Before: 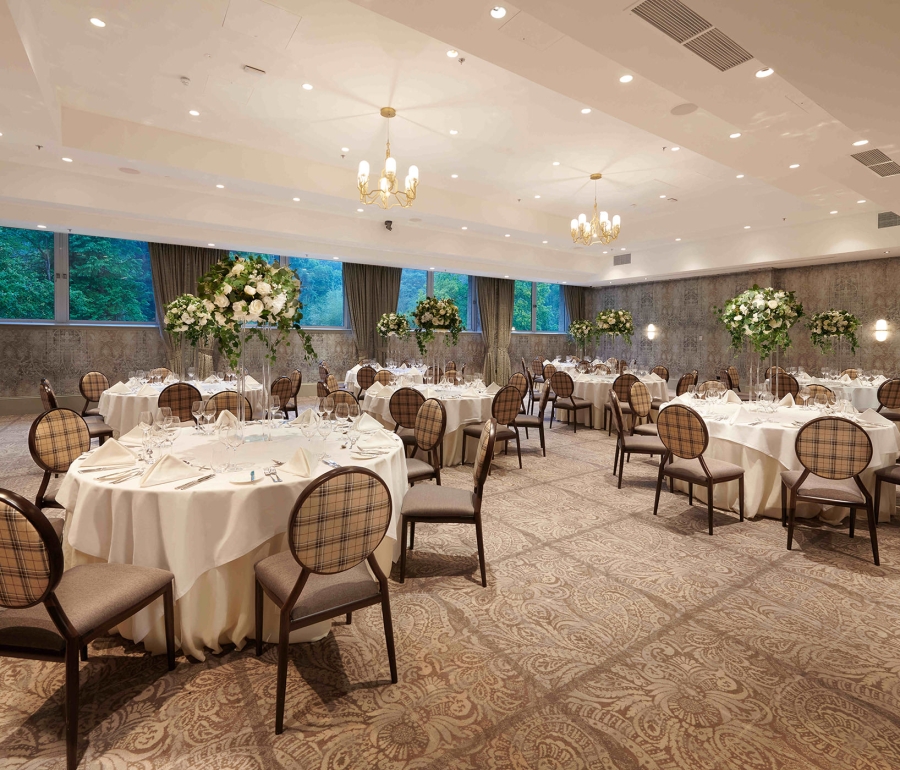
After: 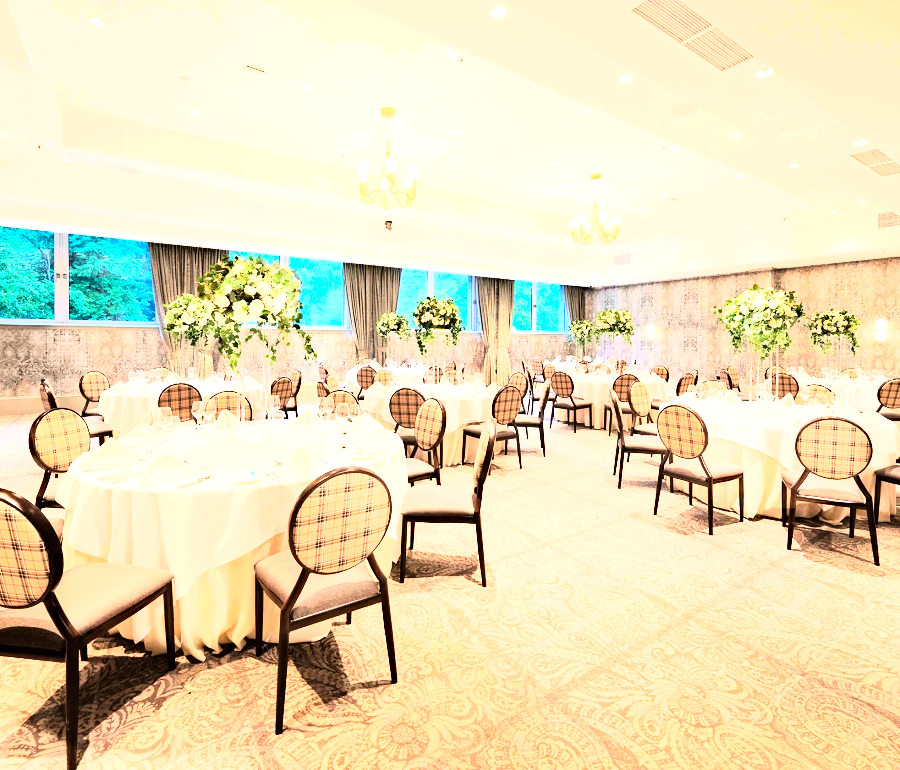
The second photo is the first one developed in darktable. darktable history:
rgb curve: curves: ch0 [(0, 0) (0.21, 0.15) (0.24, 0.21) (0.5, 0.75) (0.75, 0.96) (0.89, 0.99) (1, 1)]; ch1 [(0, 0.02) (0.21, 0.13) (0.25, 0.2) (0.5, 0.67) (0.75, 0.9) (0.89, 0.97) (1, 1)]; ch2 [(0, 0.02) (0.21, 0.13) (0.25, 0.2) (0.5, 0.67) (0.75, 0.9) (0.89, 0.97) (1, 1)], compensate middle gray true
haze removal: compatibility mode true, adaptive false
exposure: black level correction 0, exposure 1.625 EV, compensate exposure bias true, compensate highlight preservation false
